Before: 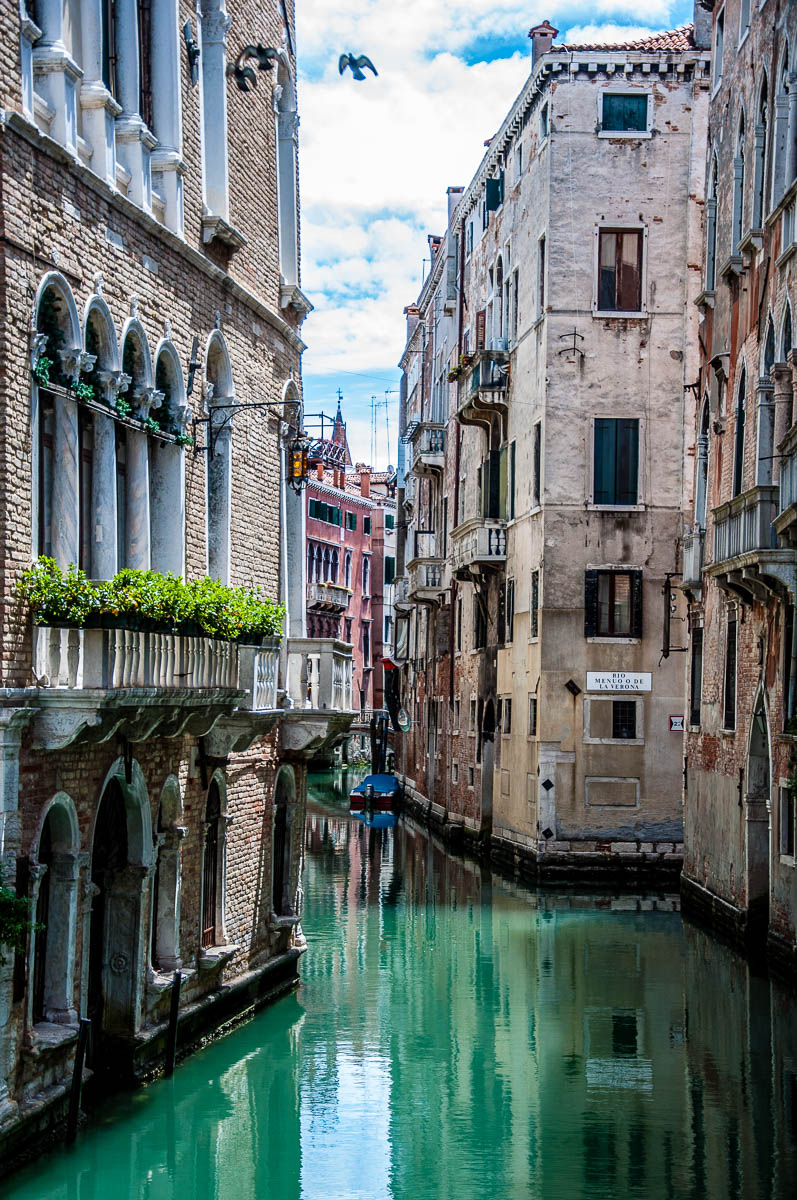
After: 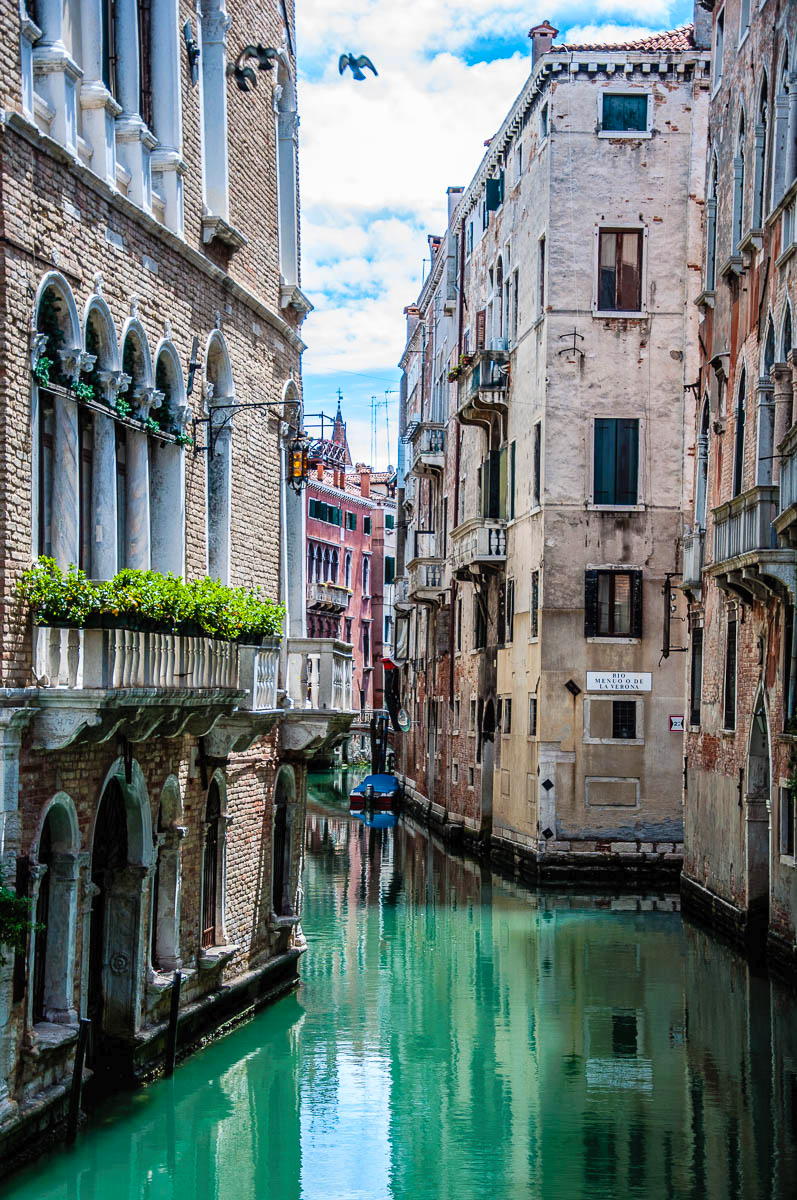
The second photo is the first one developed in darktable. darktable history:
tone curve: curves: ch0 [(0, 0) (0.003, 0.012) (0.011, 0.015) (0.025, 0.027) (0.044, 0.045) (0.069, 0.064) (0.1, 0.093) (0.136, 0.133) (0.177, 0.177) (0.224, 0.221) (0.277, 0.272) (0.335, 0.342) (0.399, 0.398) (0.468, 0.462) (0.543, 0.547) (0.623, 0.624) (0.709, 0.711) (0.801, 0.792) (0.898, 0.889) (1, 1)], preserve colors none
contrast brightness saturation: contrast 0.03, brightness 0.06, saturation 0.13
